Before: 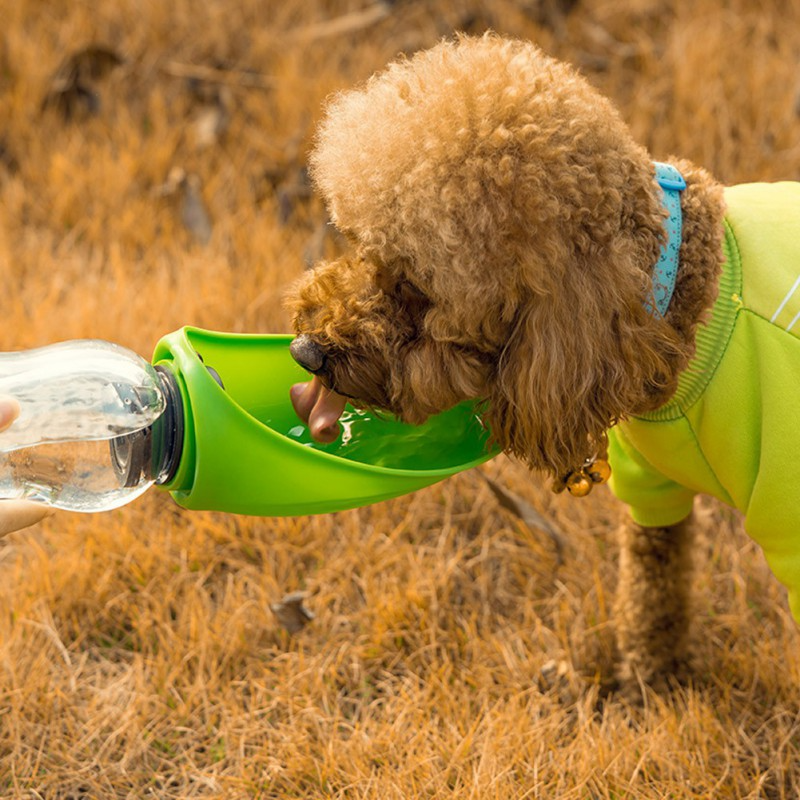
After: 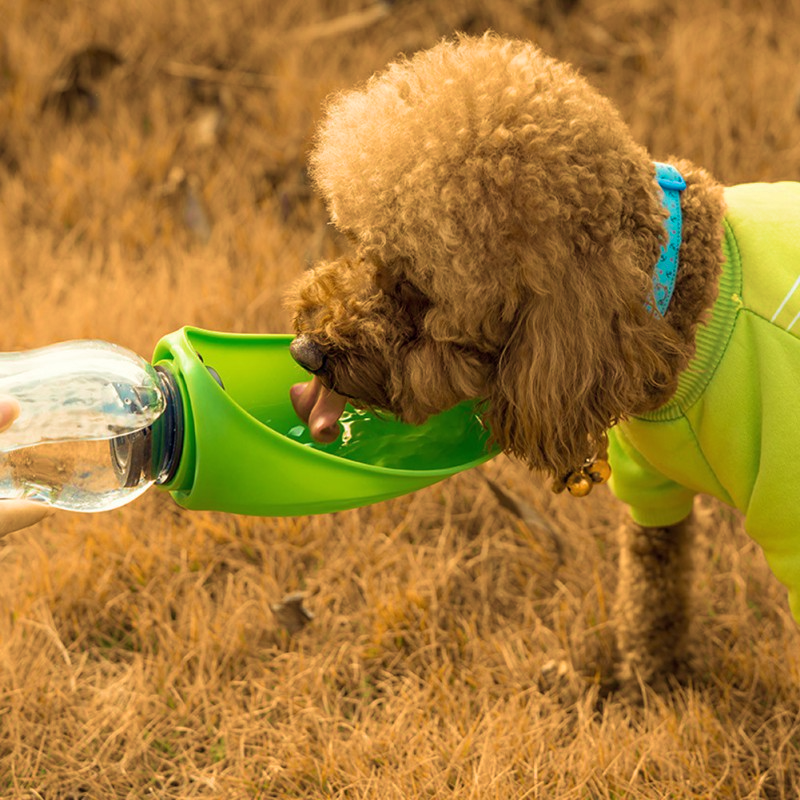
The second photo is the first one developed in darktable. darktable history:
velvia: strength 67.69%, mid-tones bias 0.964
levels: levels [0, 0.51, 1]
